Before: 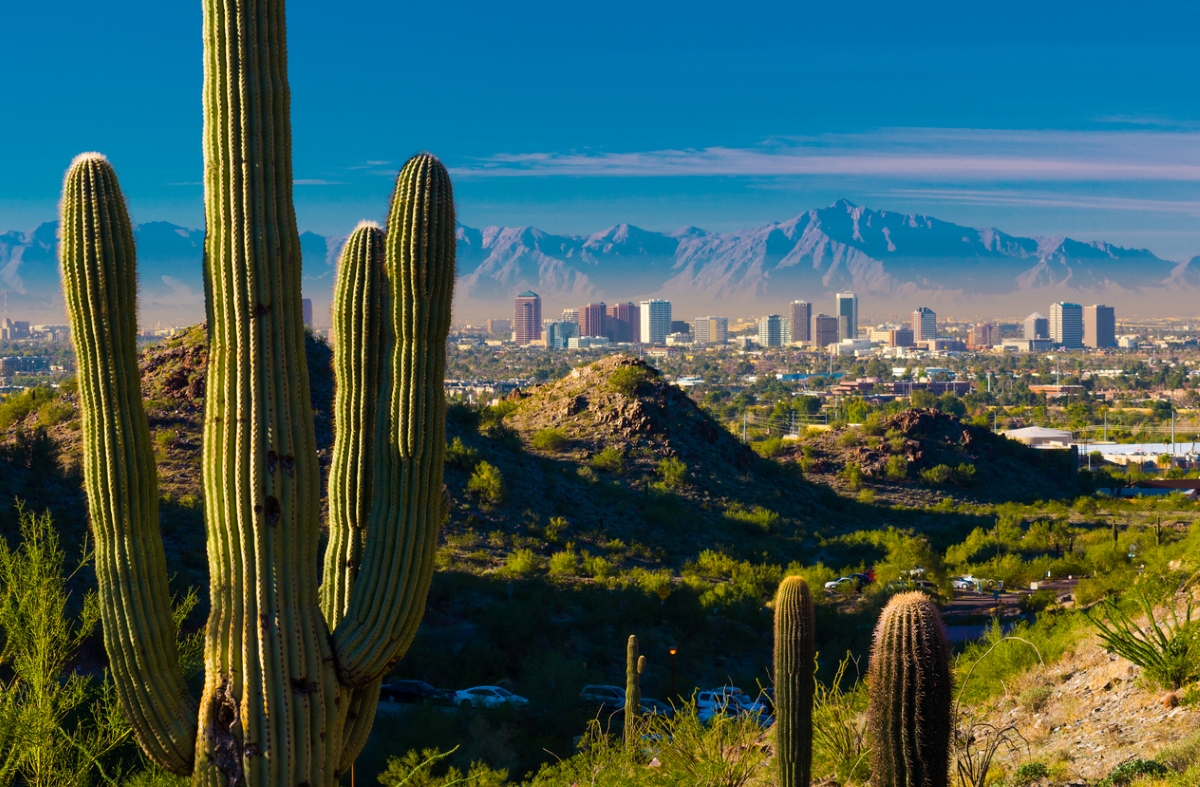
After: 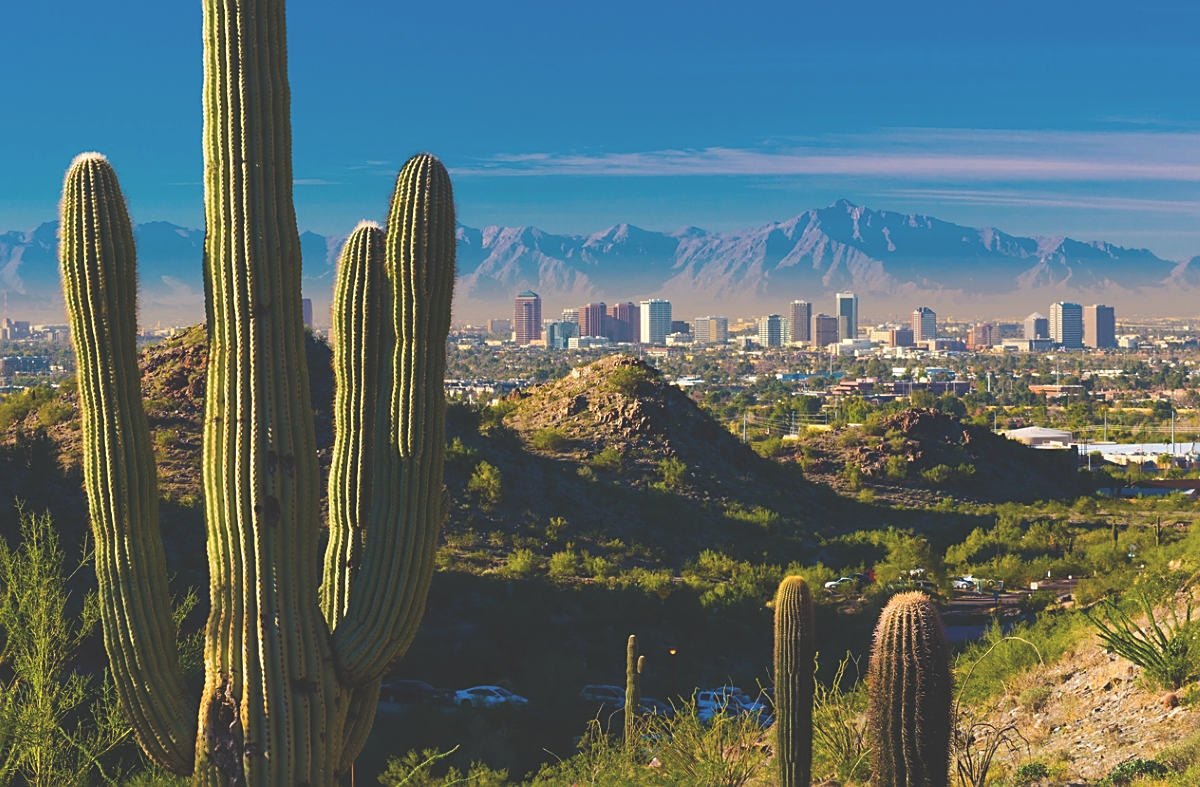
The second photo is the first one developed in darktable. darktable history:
sharpen: on, module defaults
exposure: black level correction -0.031, compensate highlight preservation false
